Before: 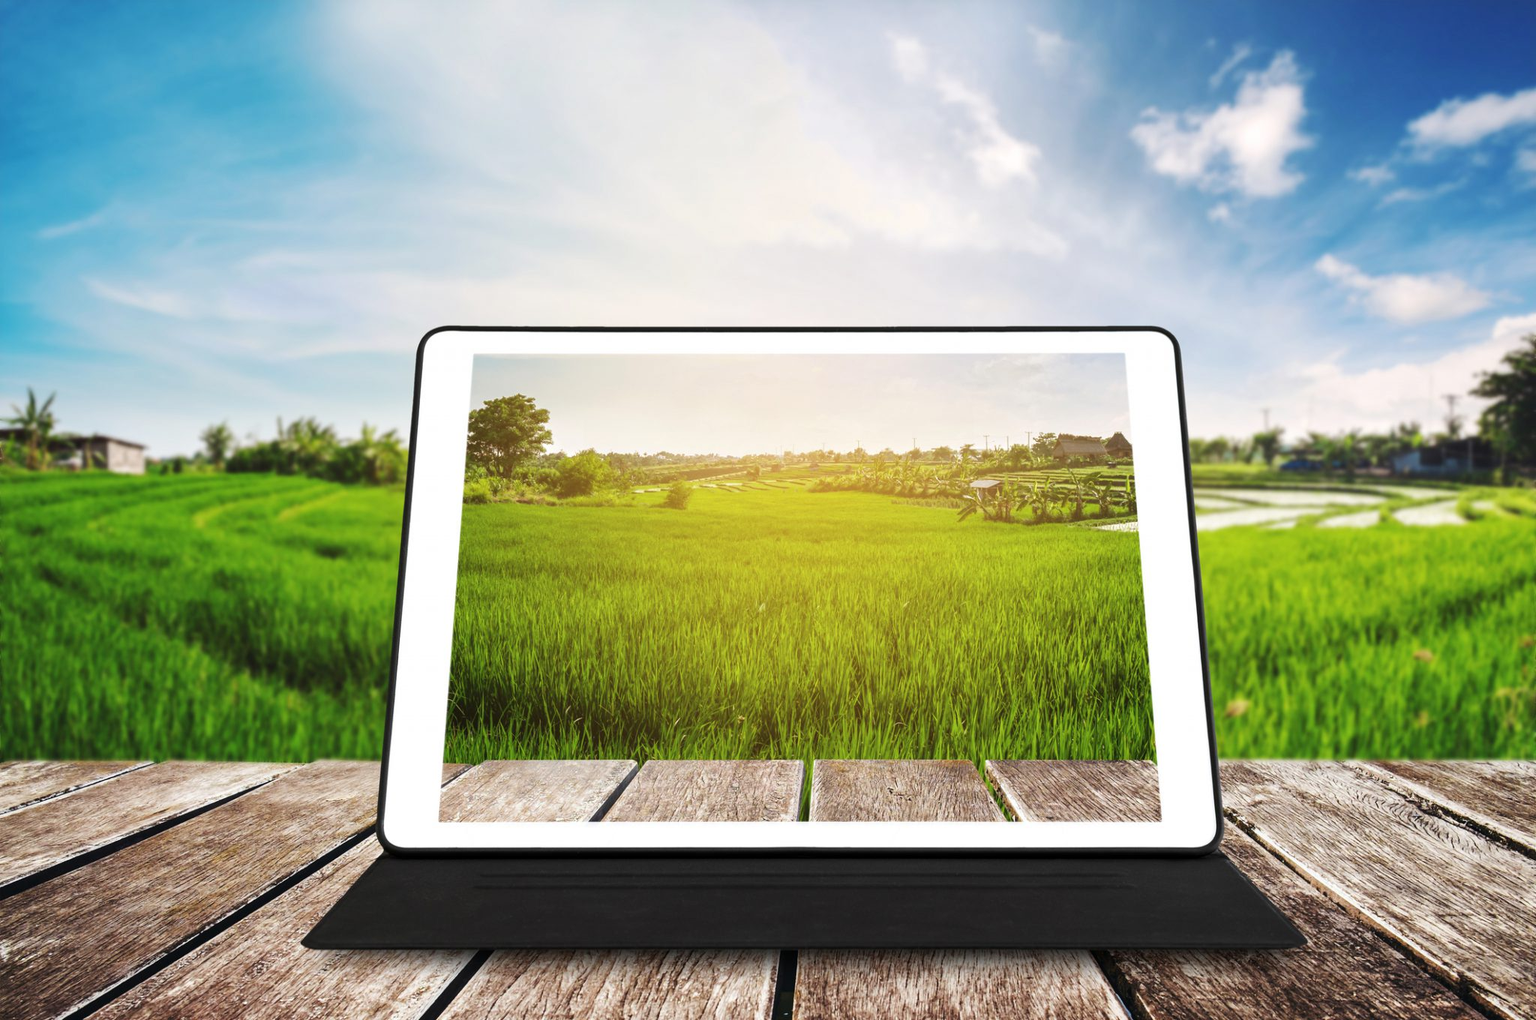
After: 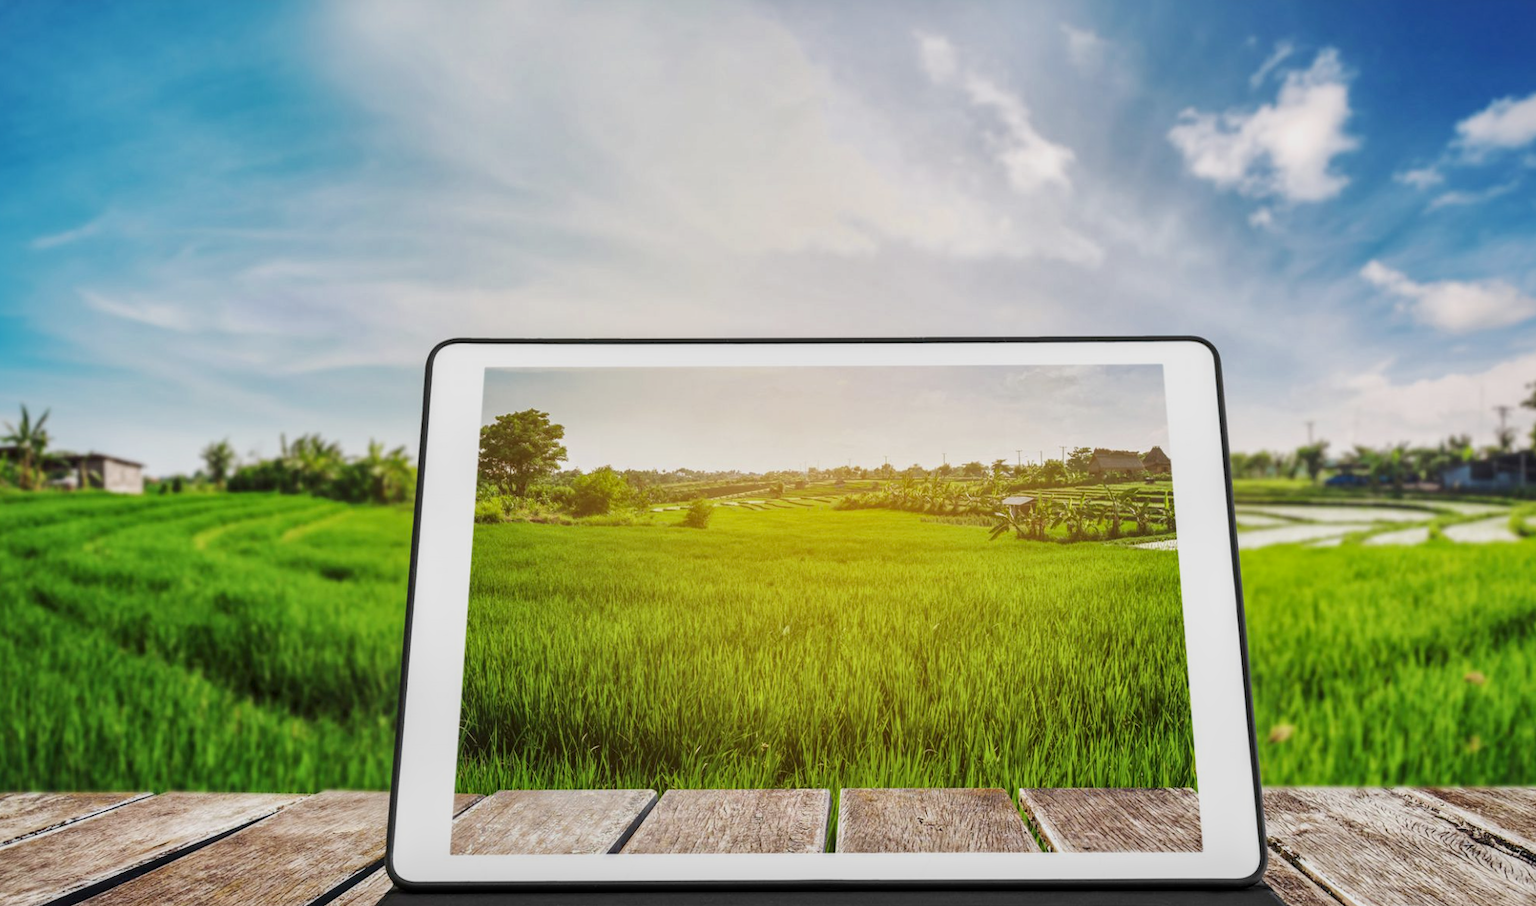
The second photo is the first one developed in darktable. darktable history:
local contrast: detail 130%
filmic rgb: black relative exposure -14.19 EV, white relative exposure 3.39 EV, hardness 7.89, preserve chrominance max RGB
shadows and highlights: on, module defaults
crop and rotate: angle 0.2°, left 0.275%, right 3.127%, bottom 14.18%
